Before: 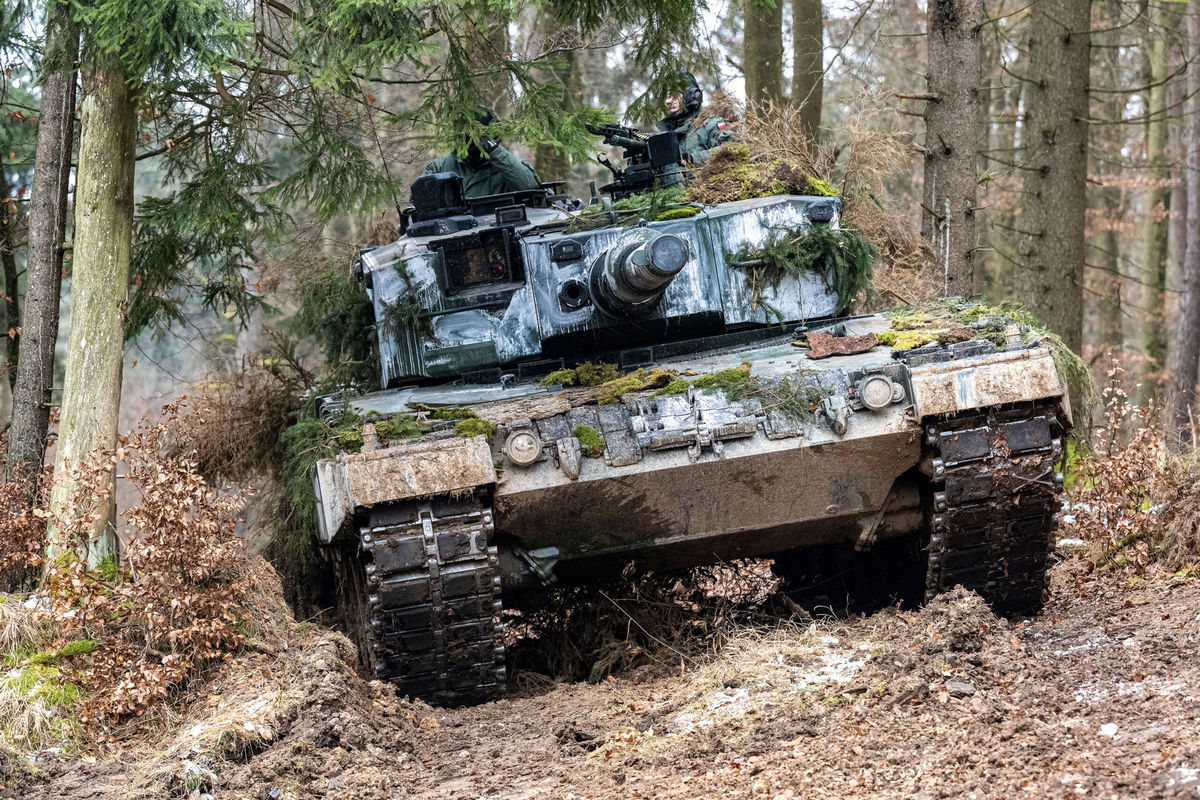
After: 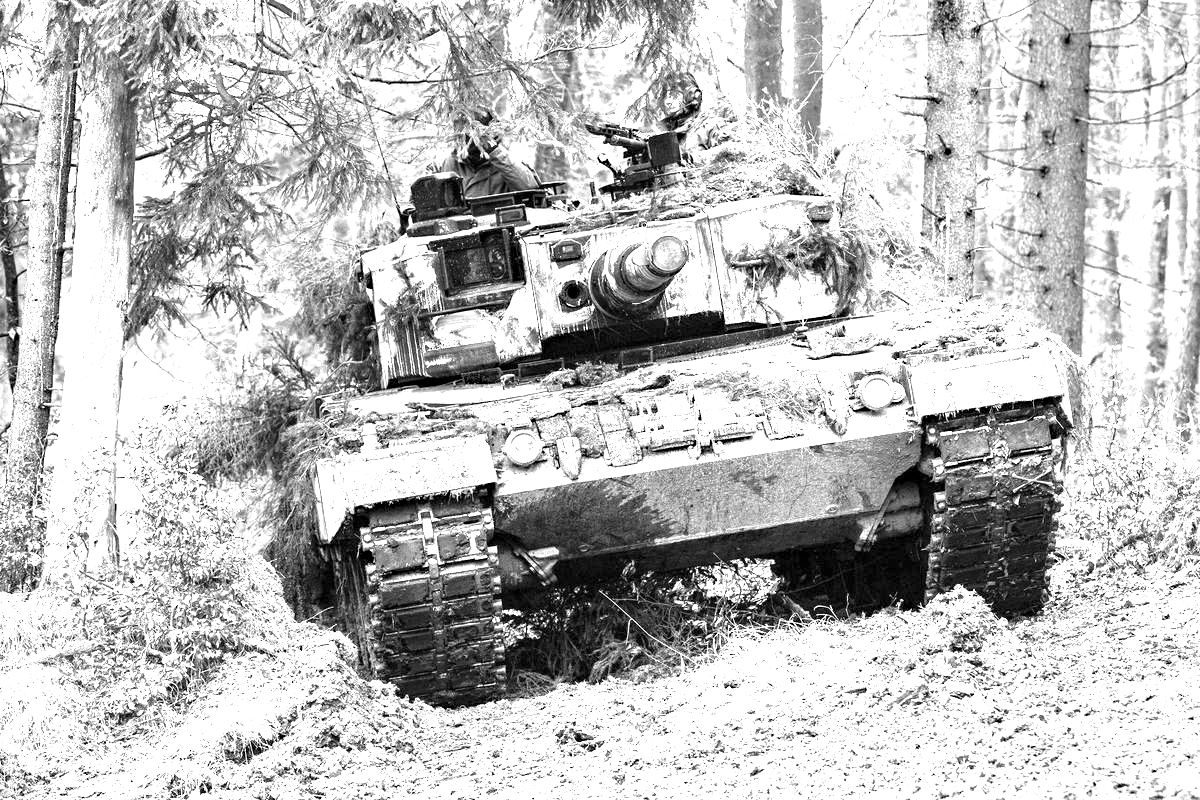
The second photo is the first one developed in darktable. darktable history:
exposure: exposure 2.207 EV, compensate highlight preservation false
color zones: curves: ch1 [(0, 0.831) (0.08, 0.771) (0.157, 0.268) (0.241, 0.207) (0.562, -0.005) (0.714, -0.013) (0.876, 0.01) (1, 0.831)]
haze removal: strength 0.25, distance 0.25, compatibility mode true, adaptive false
monochrome: size 1
